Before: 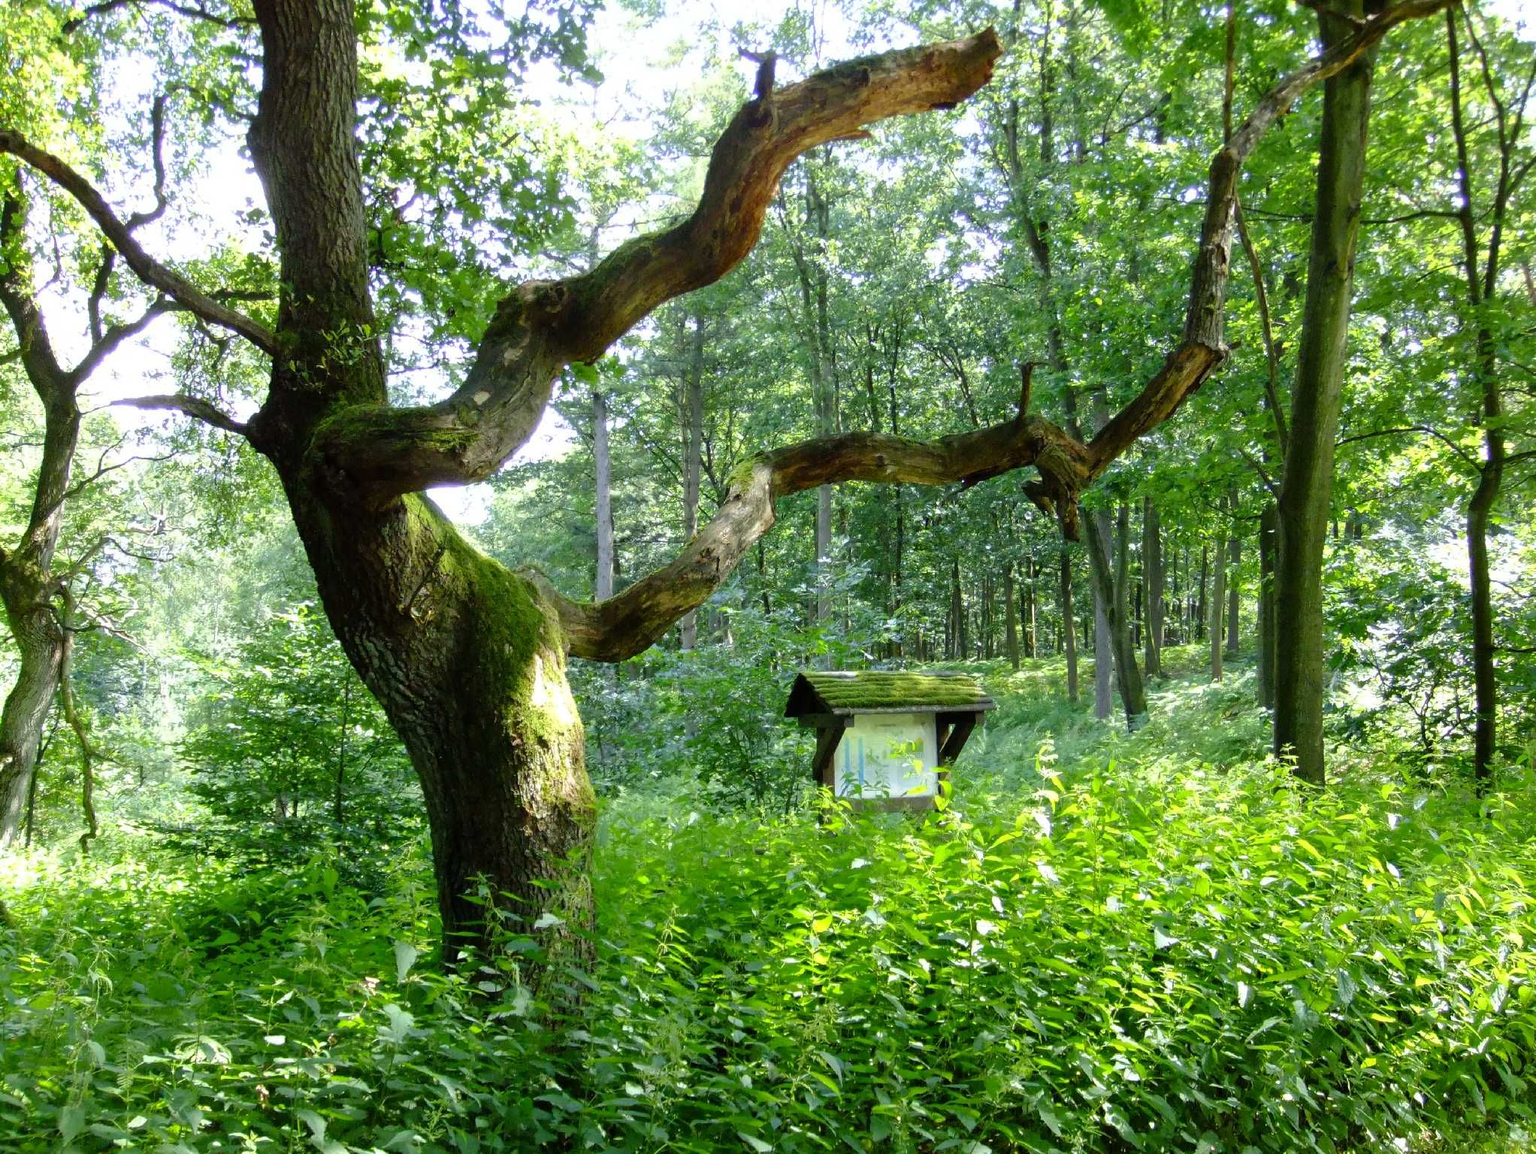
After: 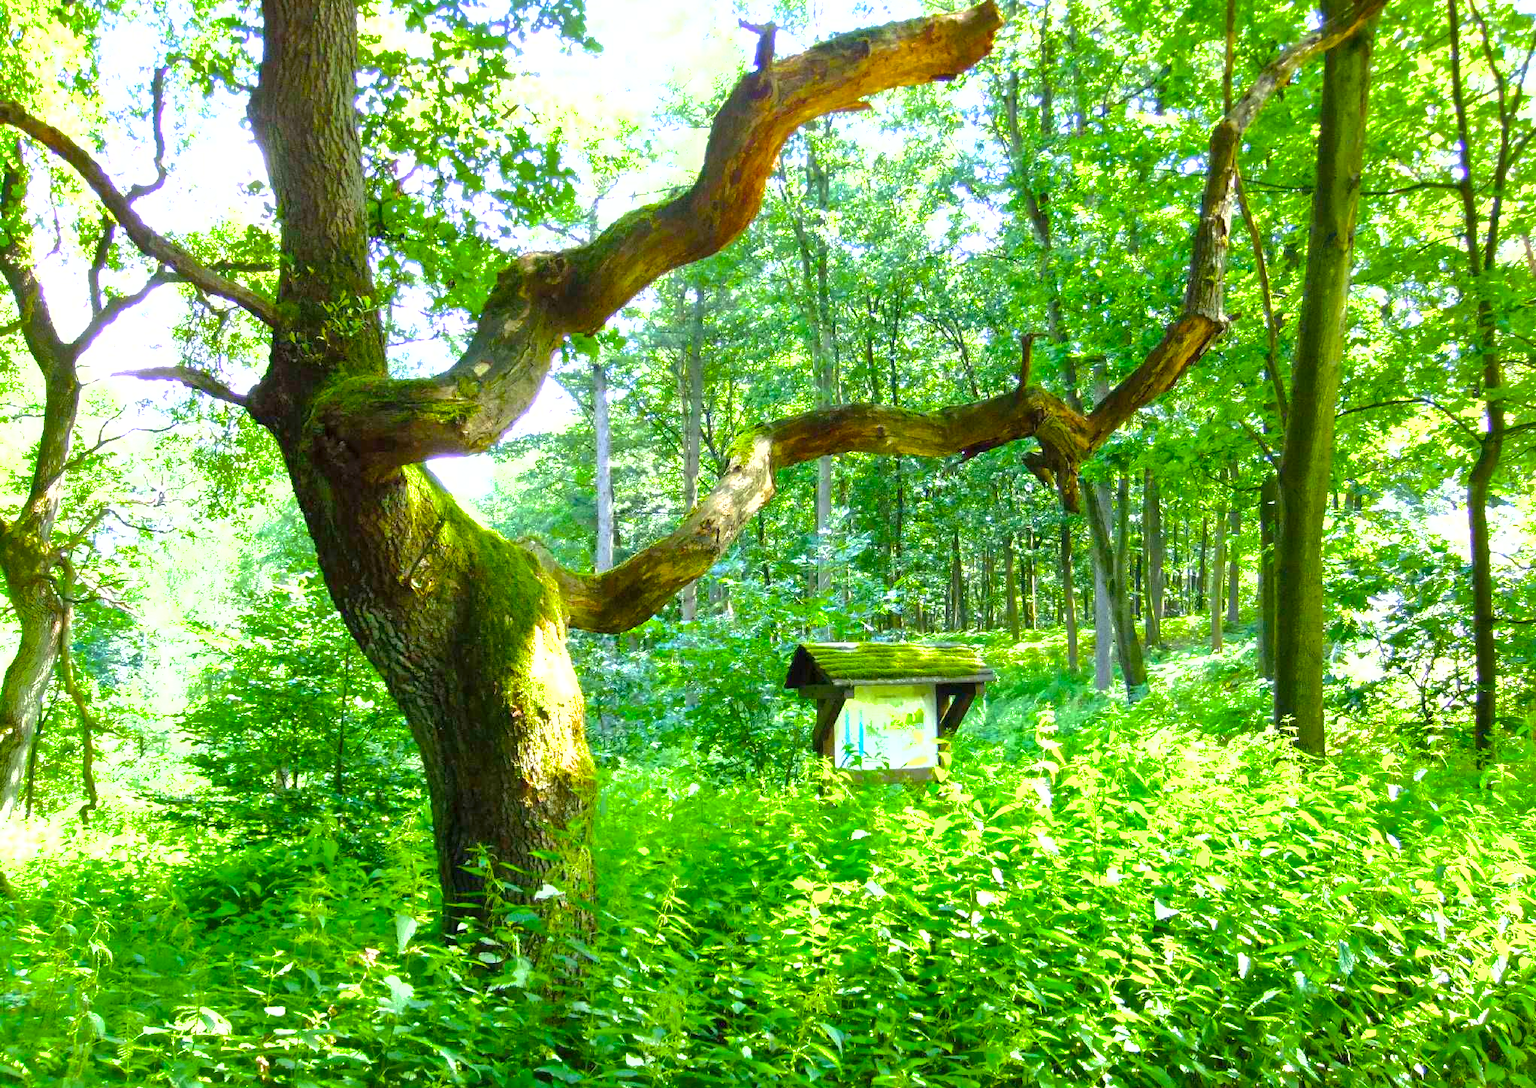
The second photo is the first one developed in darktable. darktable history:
crop and rotate: top 2.517%, bottom 3.091%
exposure: exposure 1.156 EV, compensate exposure bias true, compensate highlight preservation false
shadows and highlights: on, module defaults
color balance rgb: linear chroma grading › global chroma 14.698%, perceptual saturation grading › global saturation 25.781%, global vibrance 20%
